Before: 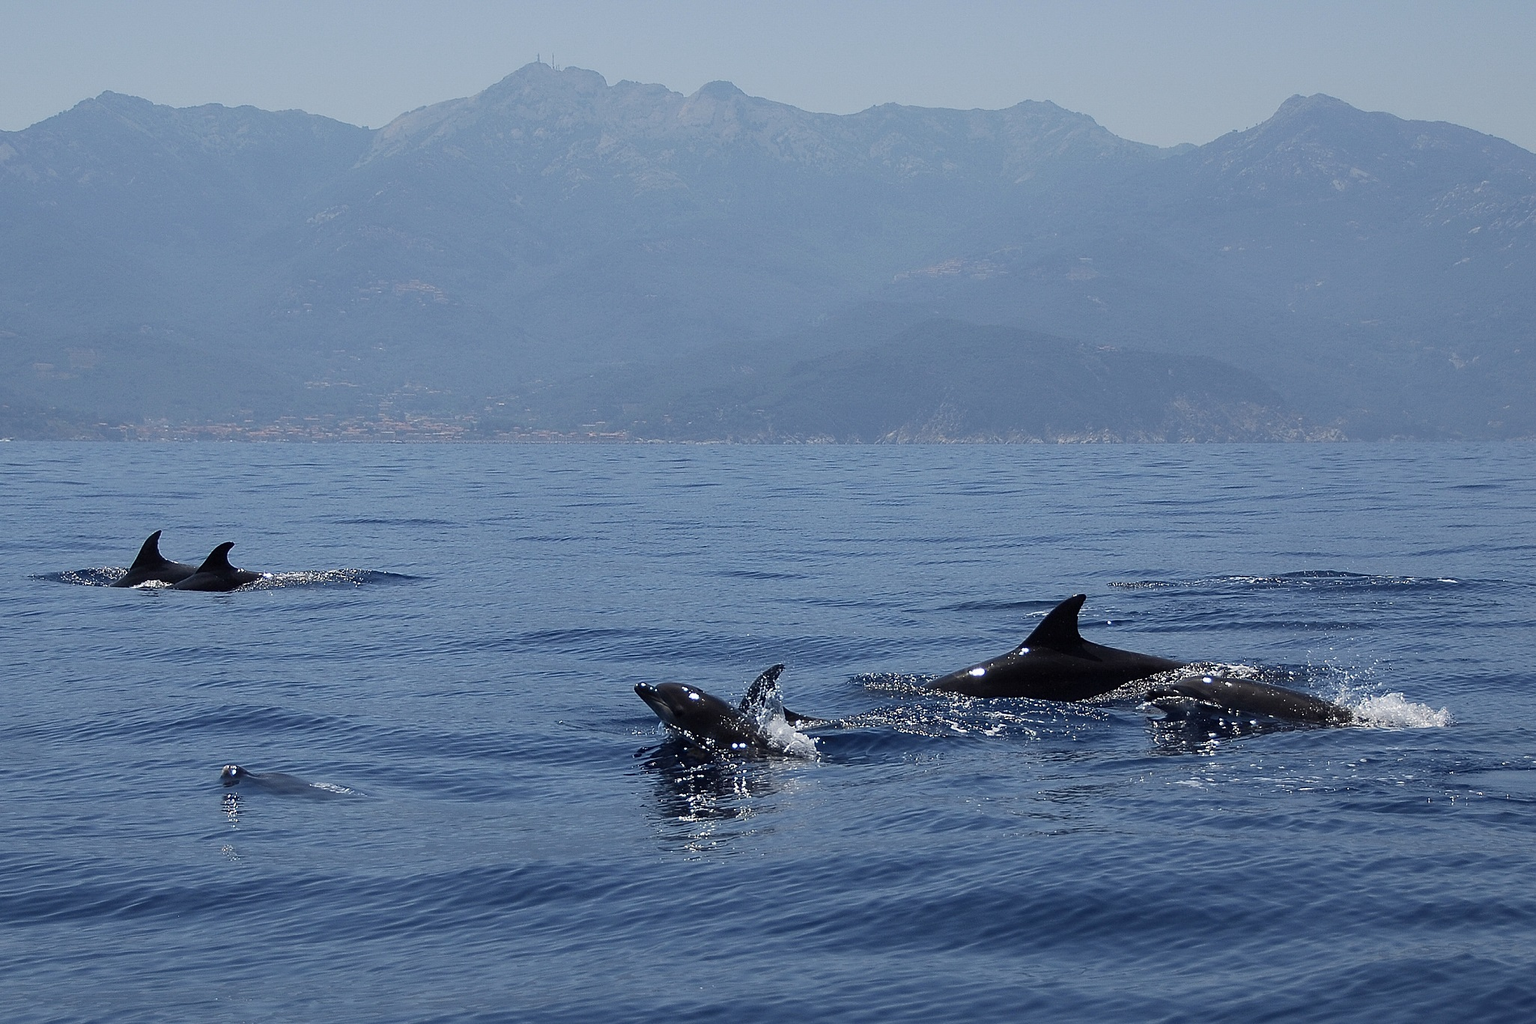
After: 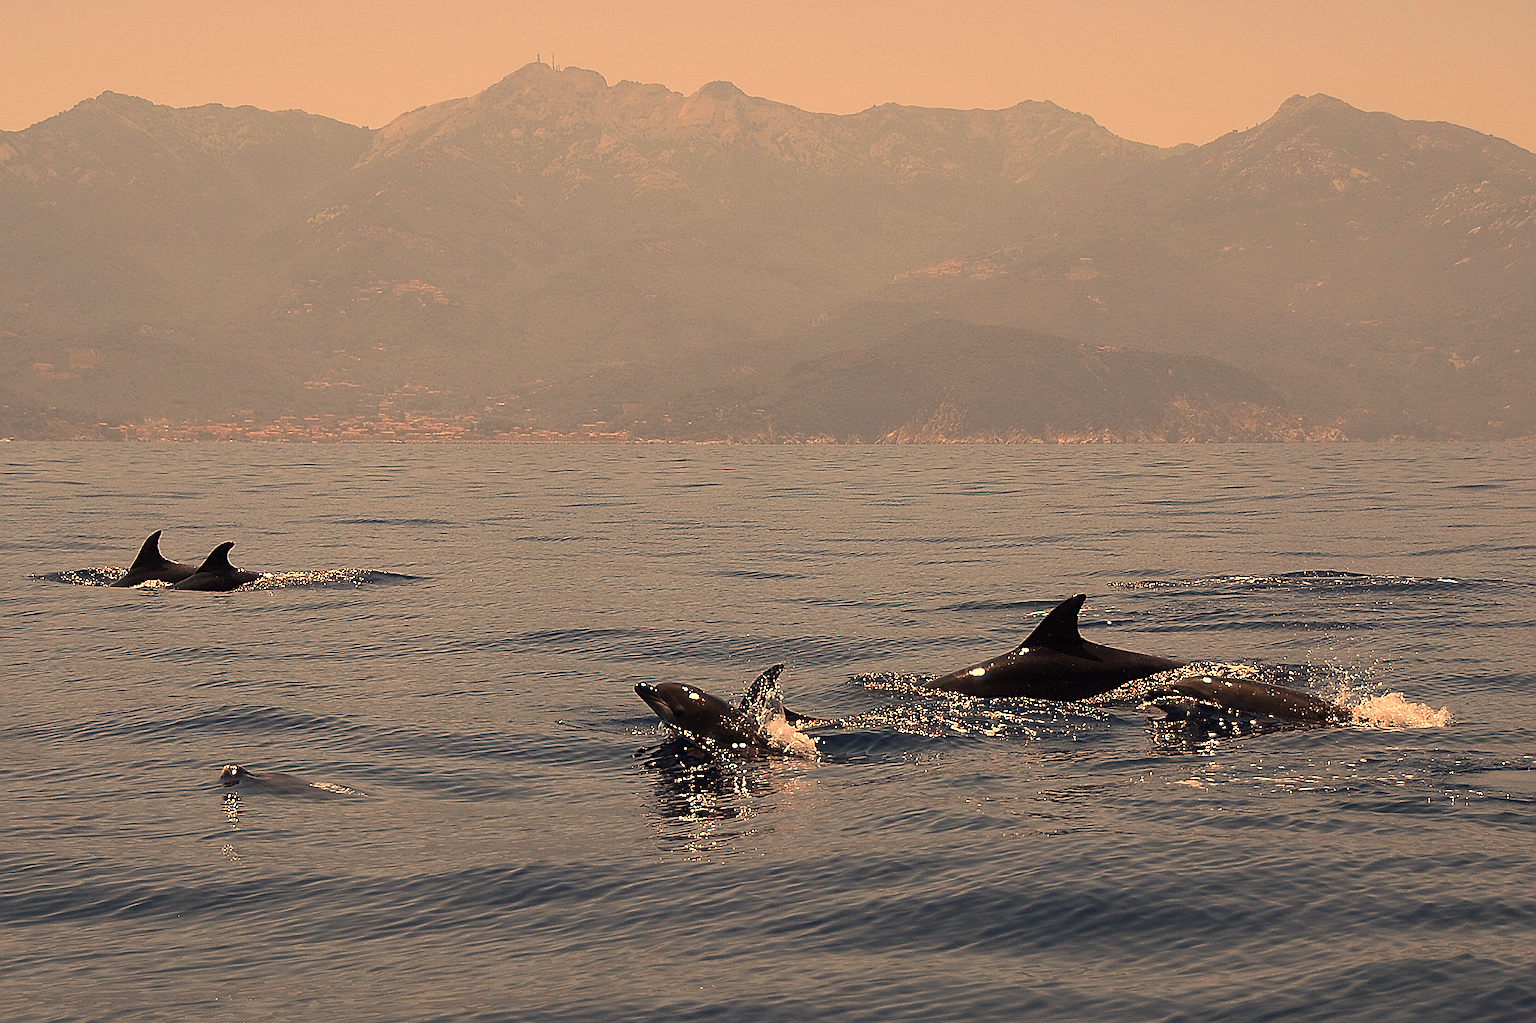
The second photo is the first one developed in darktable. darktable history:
white balance: red 1.467, blue 0.684
sharpen: on, module defaults
